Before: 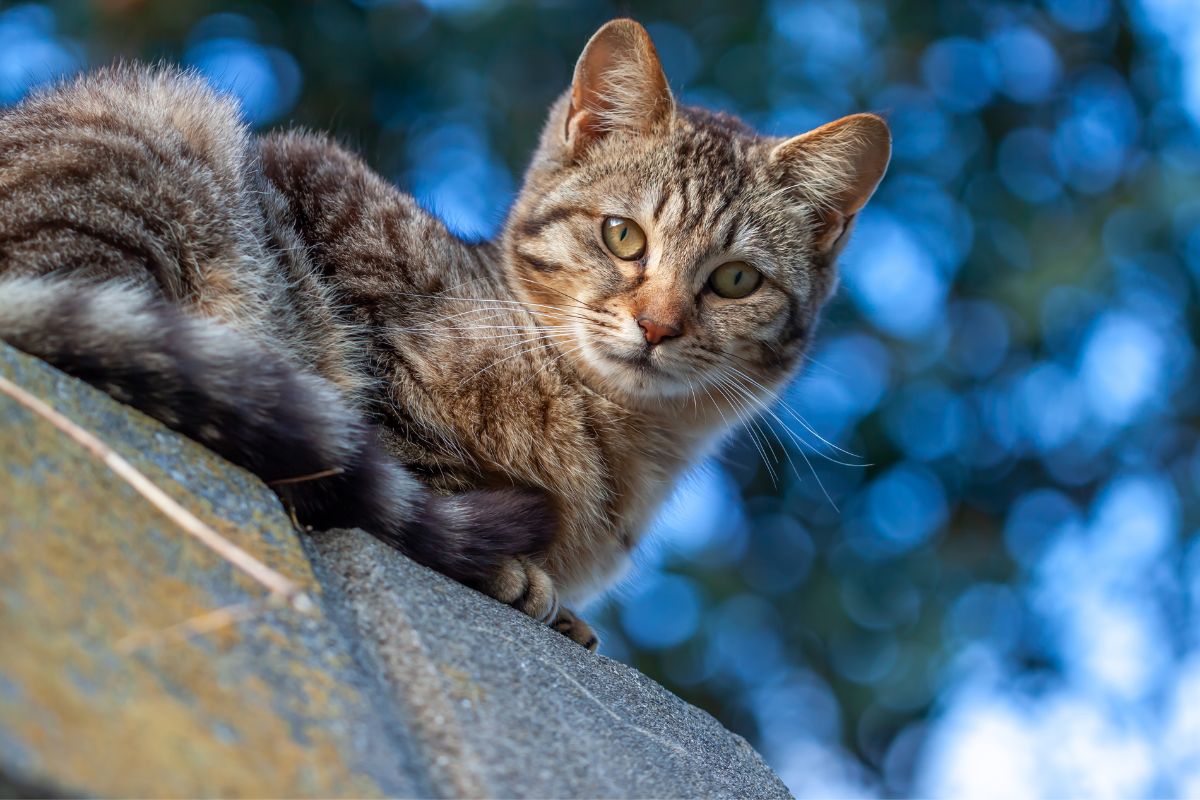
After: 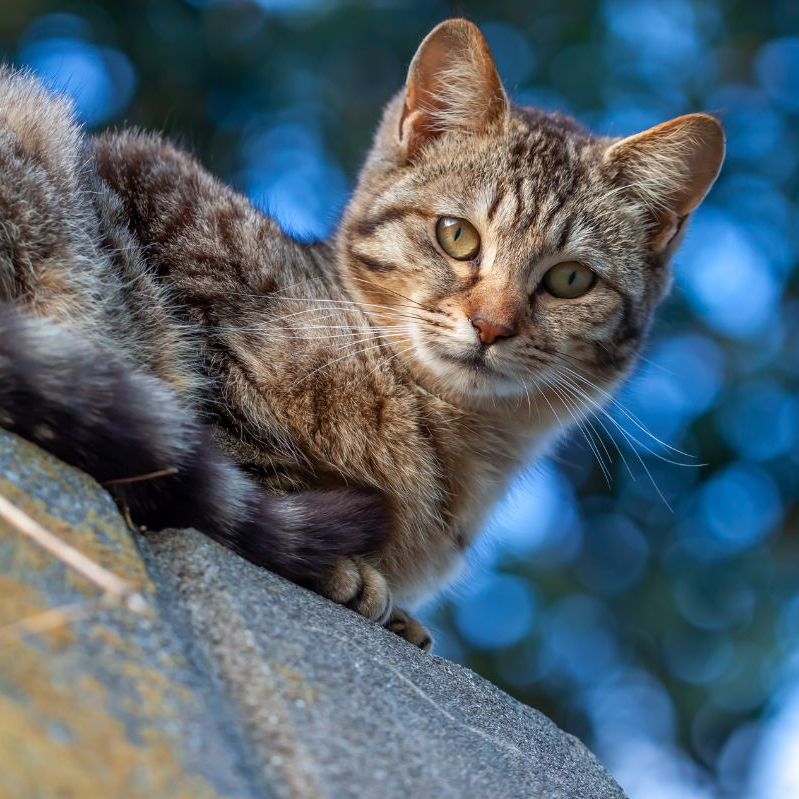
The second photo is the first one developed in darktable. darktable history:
crop and rotate: left 13.884%, right 19.489%
